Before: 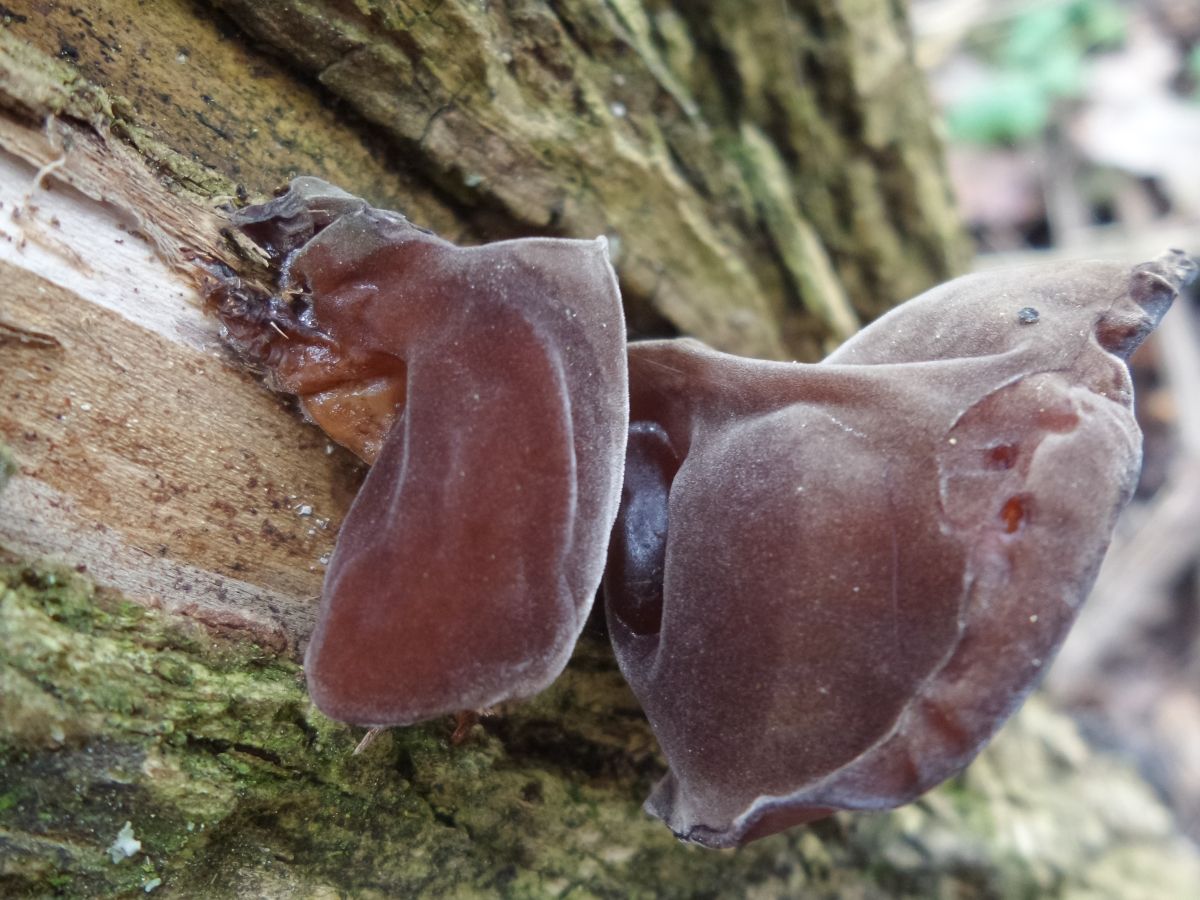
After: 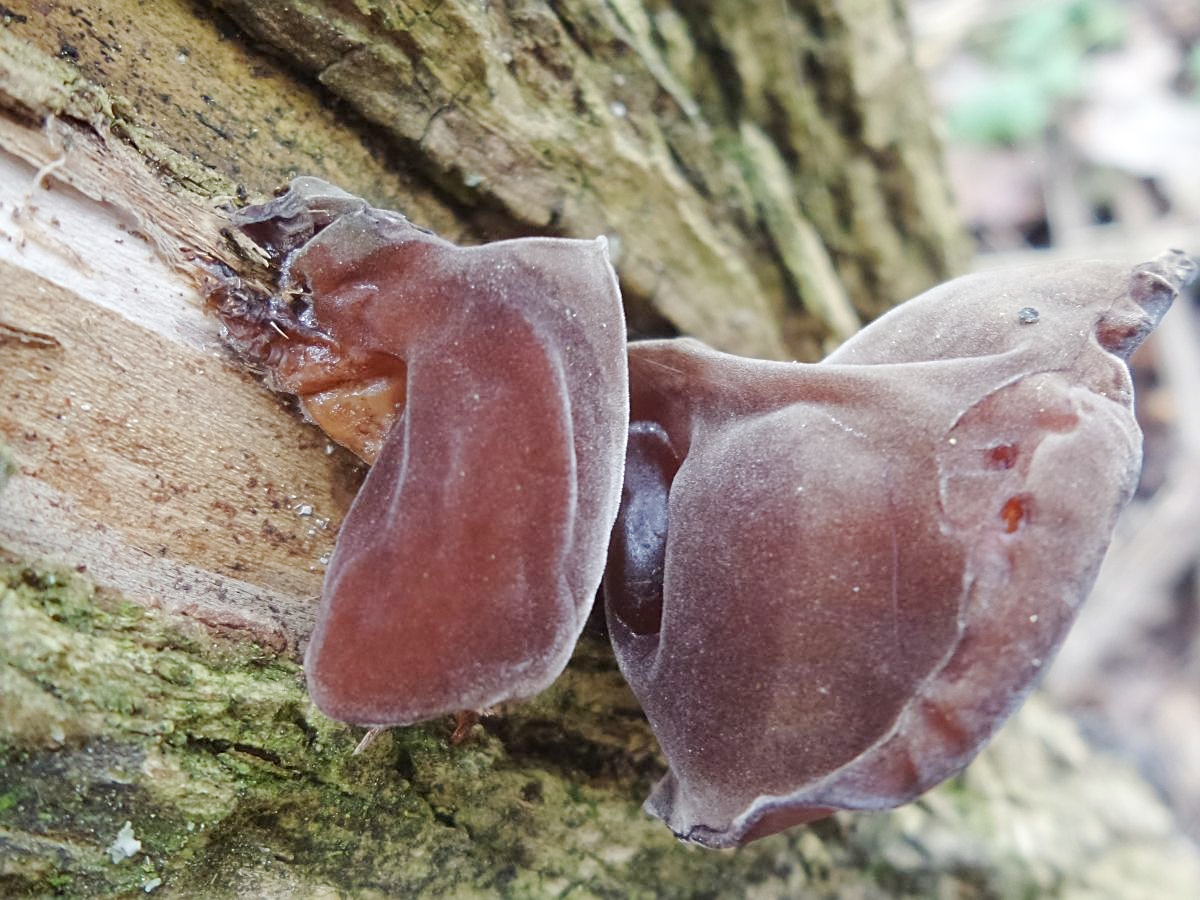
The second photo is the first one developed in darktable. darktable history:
sharpen: on, module defaults
base curve: curves: ch0 [(0, 0) (0.158, 0.273) (0.879, 0.895) (1, 1)], preserve colors none
